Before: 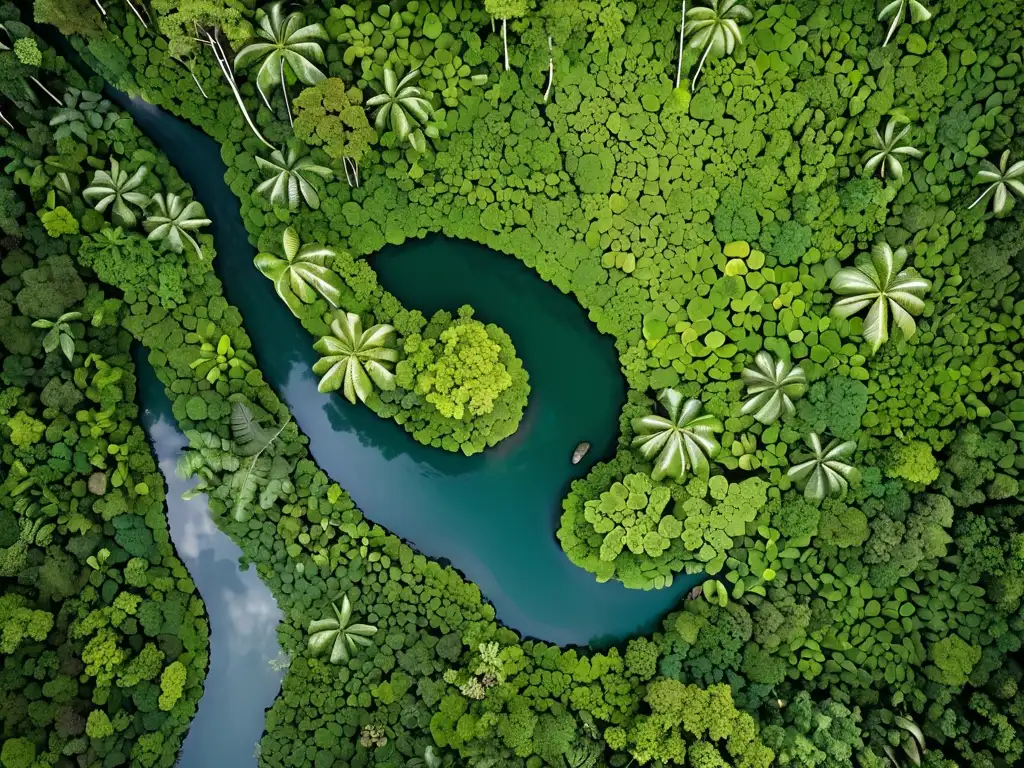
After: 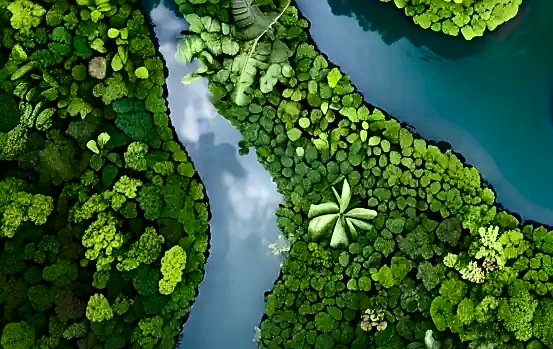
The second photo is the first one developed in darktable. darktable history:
contrast brightness saturation: contrast 0.397, brightness 0.053, saturation 0.245
shadows and highlights: shadows 13.47, white point adjustment 1.2, soften with gaussian
crop and rotate: top 54.225%, right 45.924%, bottom 0.231%
sharpen: radius 1.84, amount 0.415, threshold 1.566
